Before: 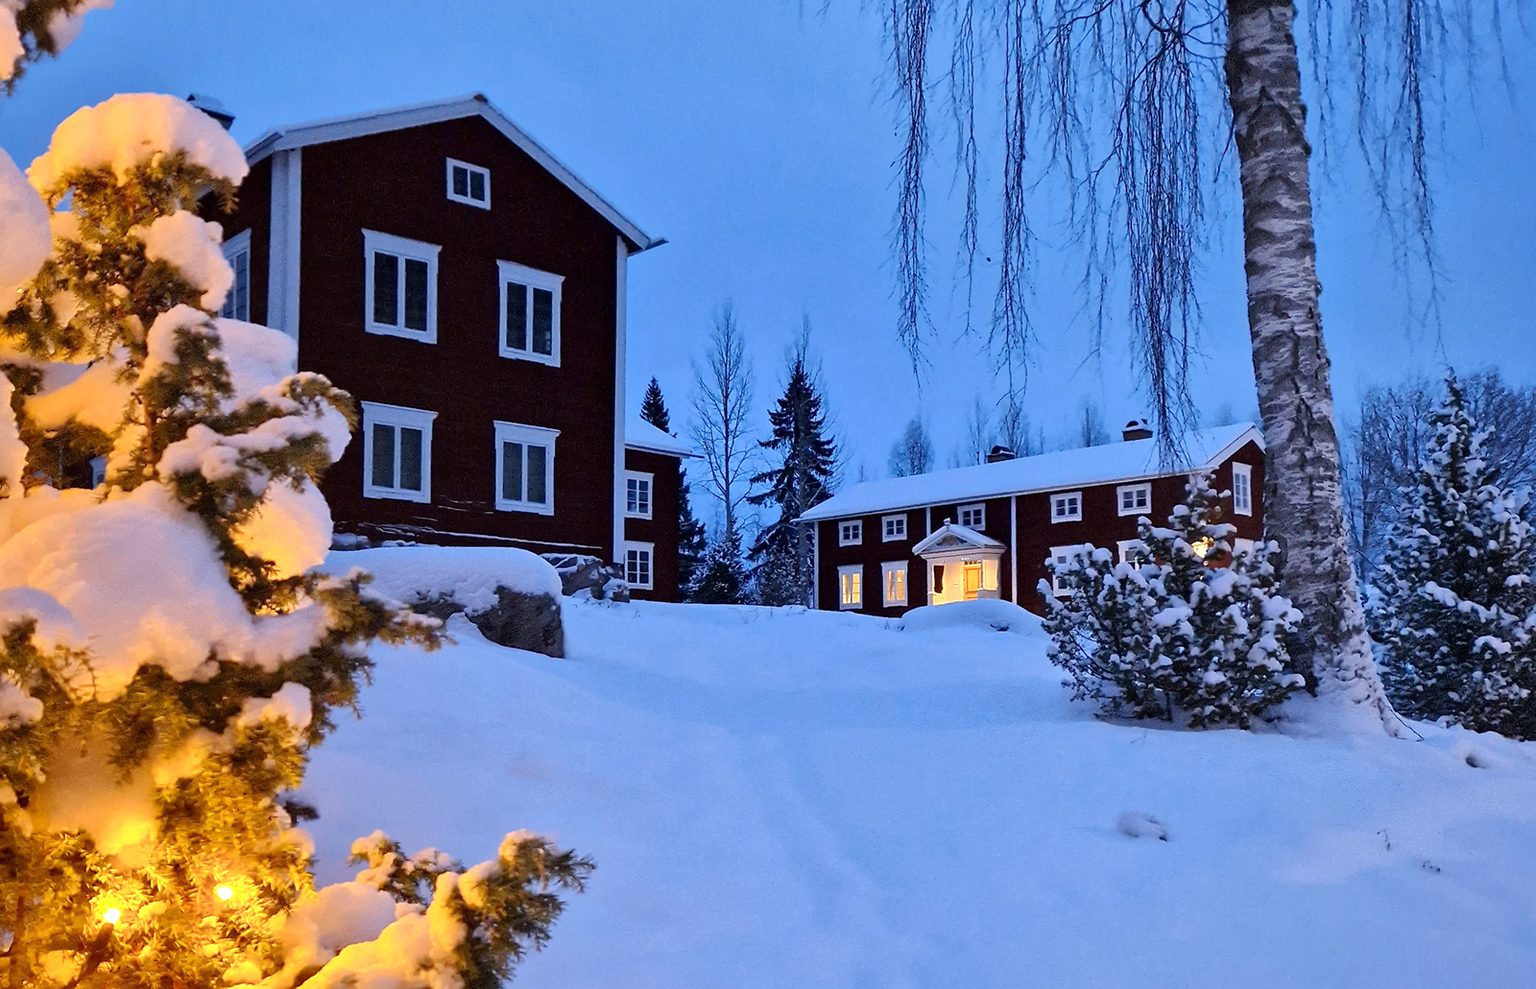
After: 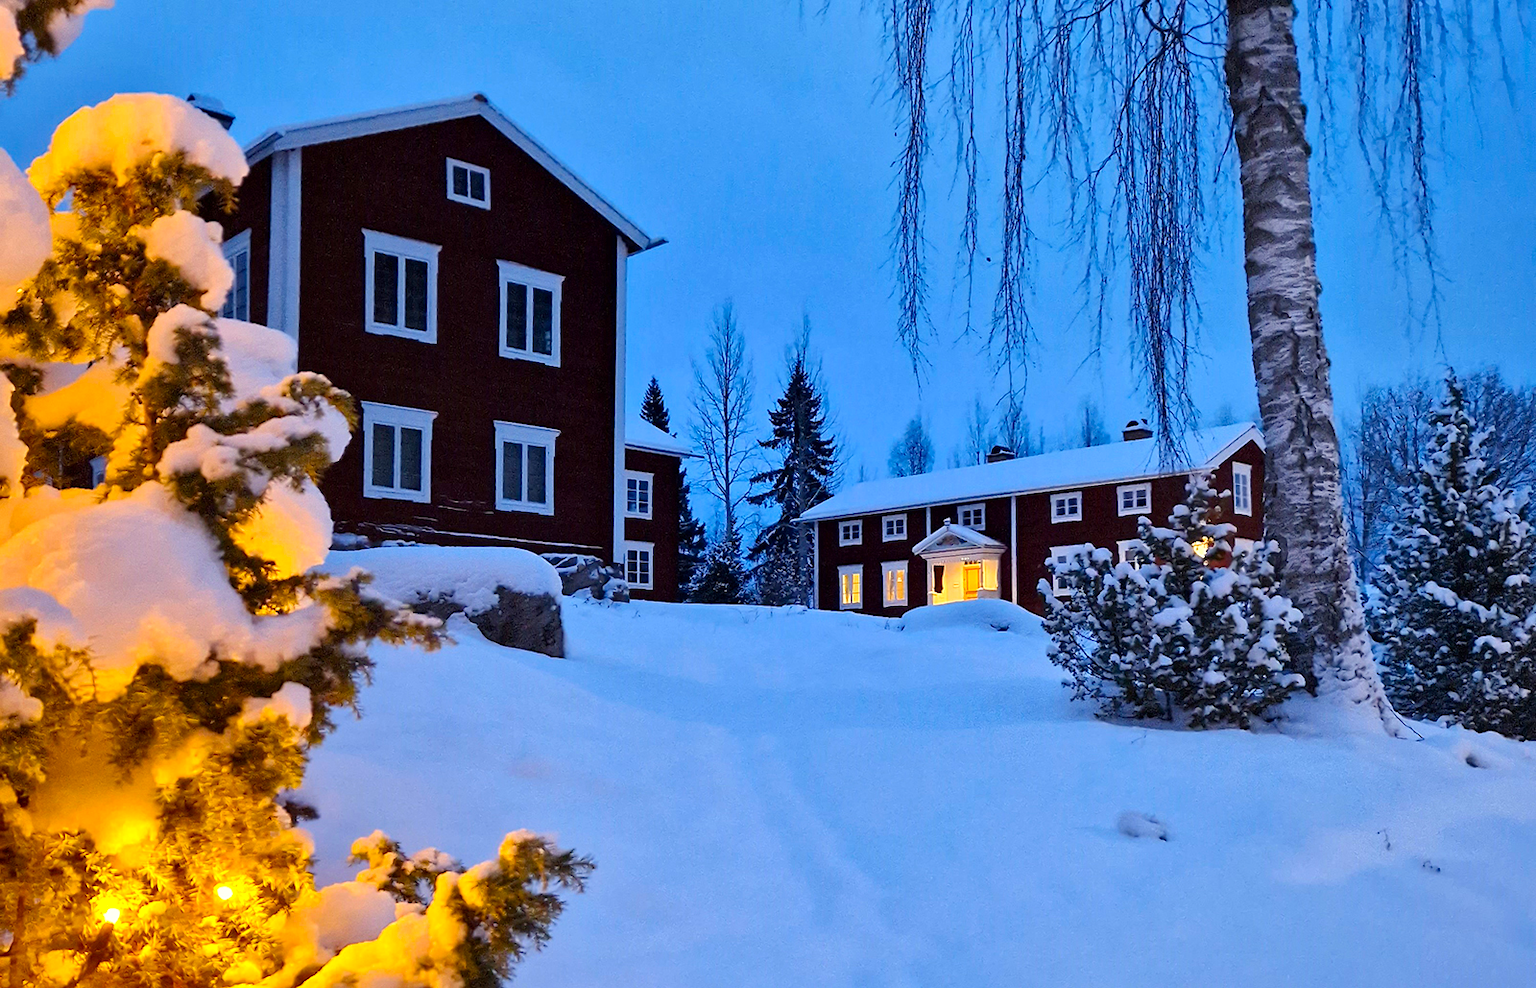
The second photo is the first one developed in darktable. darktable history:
color balance rgb: shadows lift › chroma 0.668%, shadows lift › hue 111.44°, highlights gain › luminance 5.717%, highlights gain › chroma 2.538%, highlights gain › hue 88.08°, perceptual saturation grading › global saturation 29.927%
